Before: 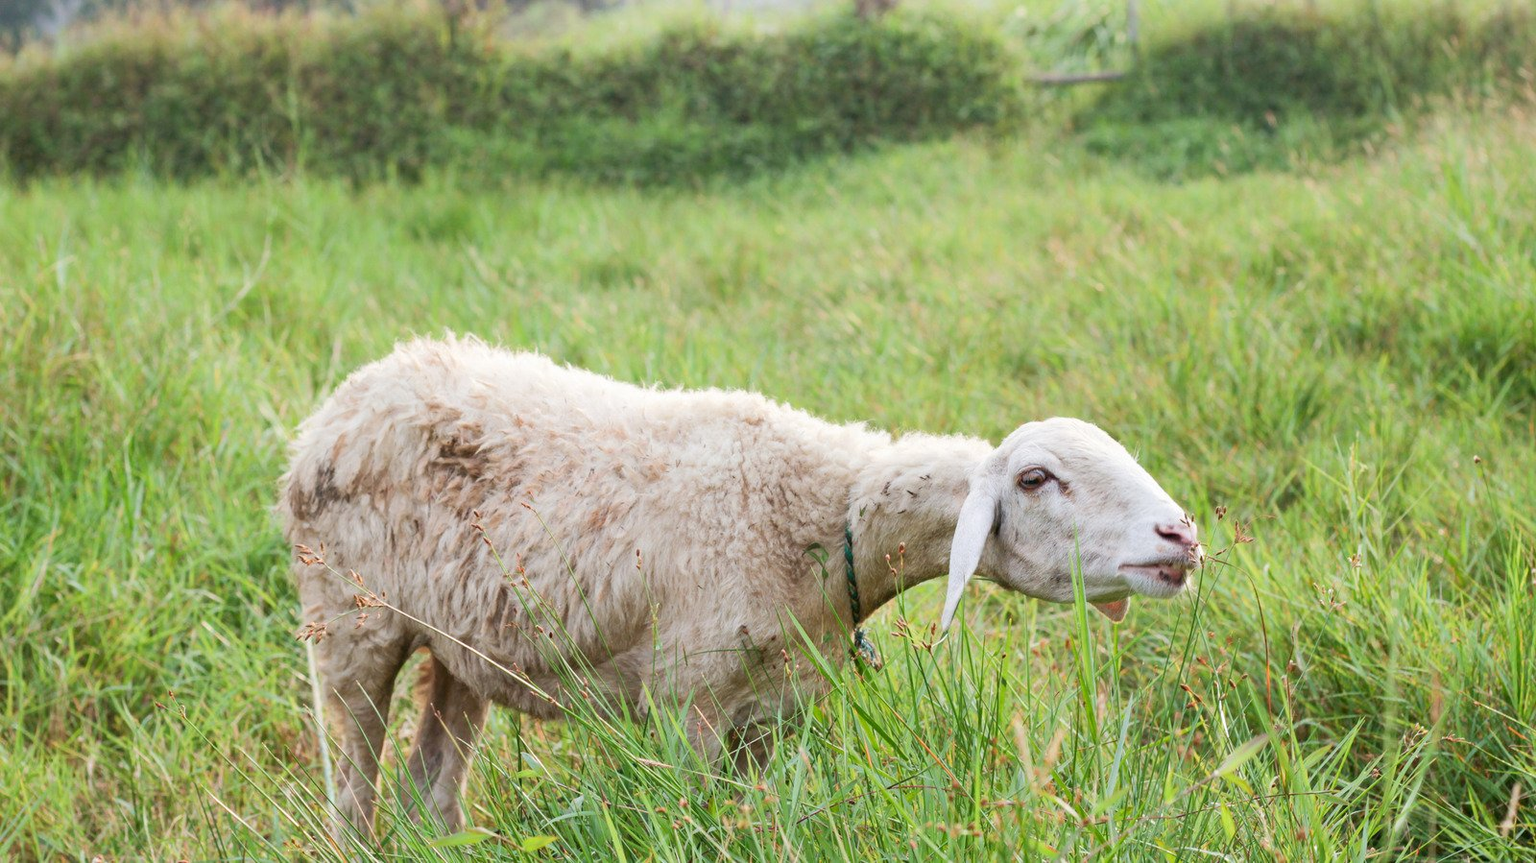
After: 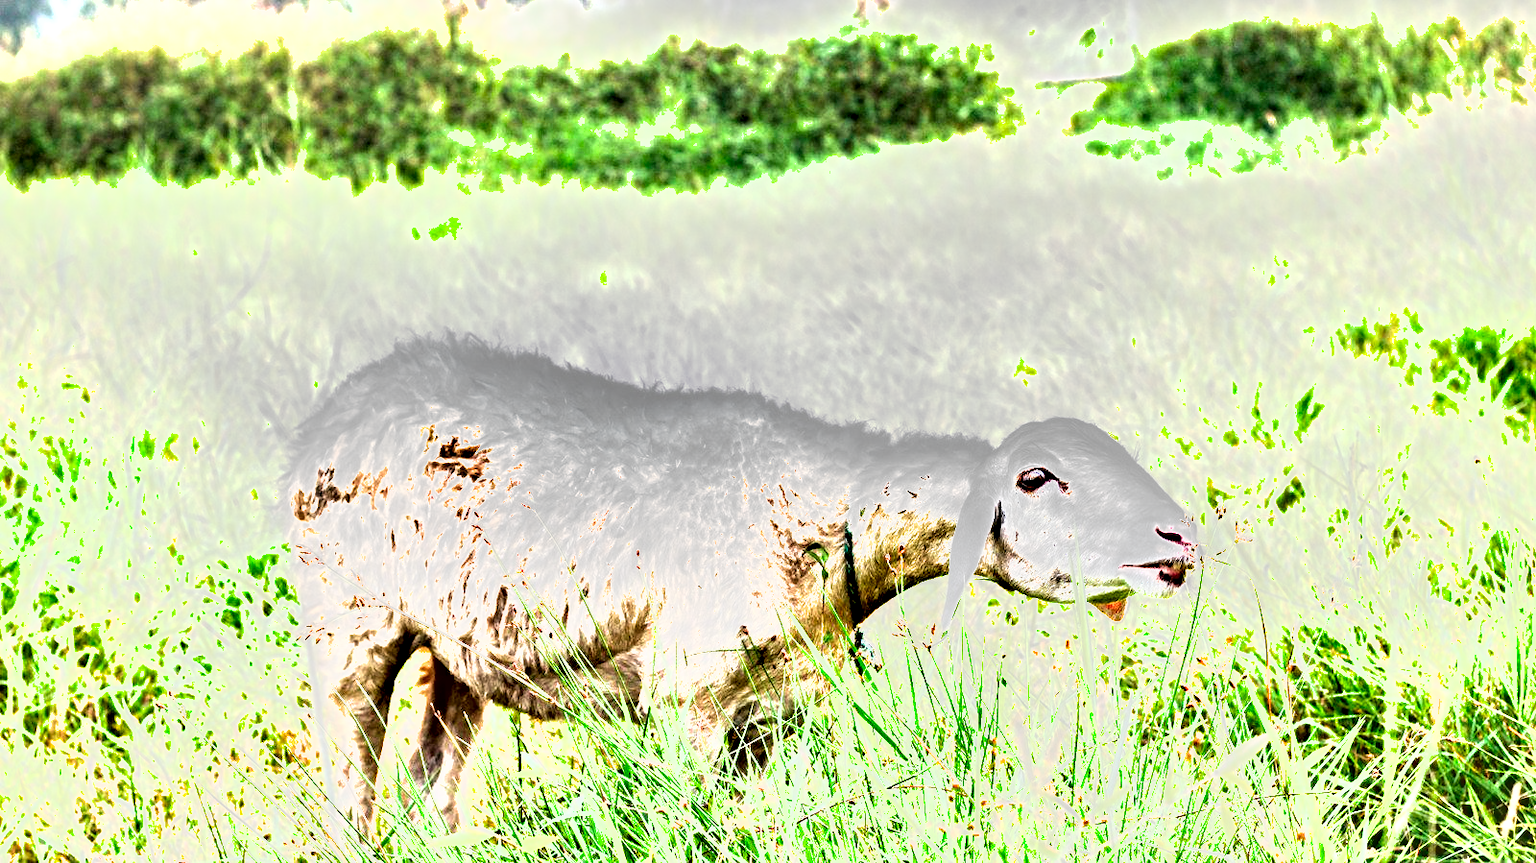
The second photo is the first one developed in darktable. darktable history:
shadows and highlights: soften with gaussian
exposure: exposure 2.036 EV, compensate highlight preservation false
